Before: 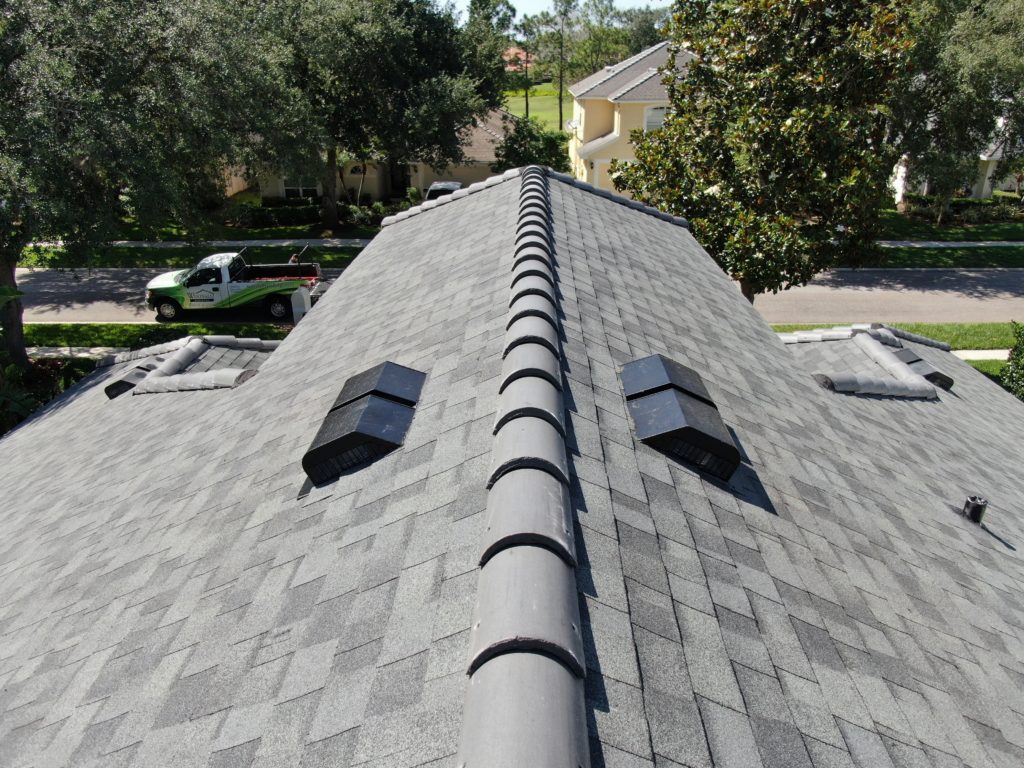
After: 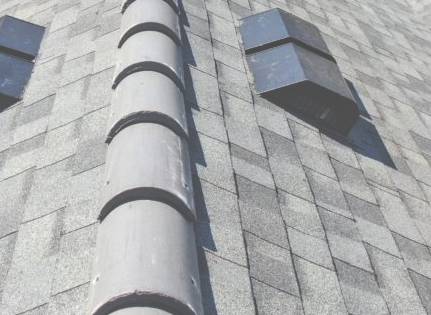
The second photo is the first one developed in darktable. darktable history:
tone curve: curves: ch0 [(0, 0) (0.003, 0.022) (0.011, 0.025) (0.025, 0.032) (0.044, 0.055) (0.069, 0.089) (0.1, 0.133) (0.136, 0.18) (0.177, 0.231) (0.224, 0.291) (0.277, 0.35) (0.335, 0.42) (0.399, 0.496) (0.468, 0.561) (0.543, 0.632) (0.623, 0.706) (0.709, 0.783) (0.801, 0.865) (0.898, 0.947) (1, 1)], preserve colors none
crop: left 37.221%, top 45.169%, right 20.63%, bottom 13.777%
local contrast: on, module defaults
color balance rgb: linear chroma grading › global chroma 33.4%
exposure: black level correction -0.062, exposure -0.05 EV, compensate highlight preservation false
